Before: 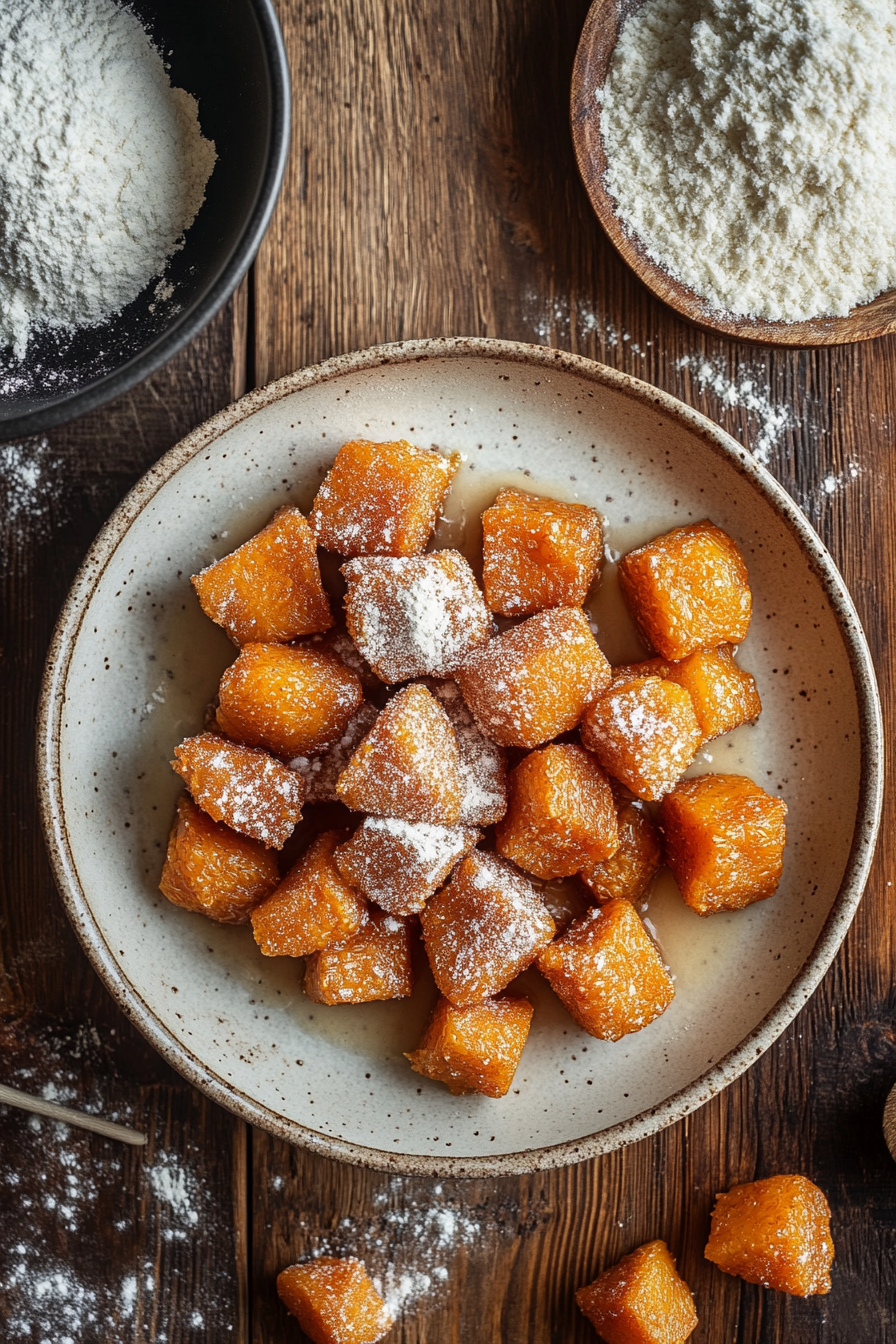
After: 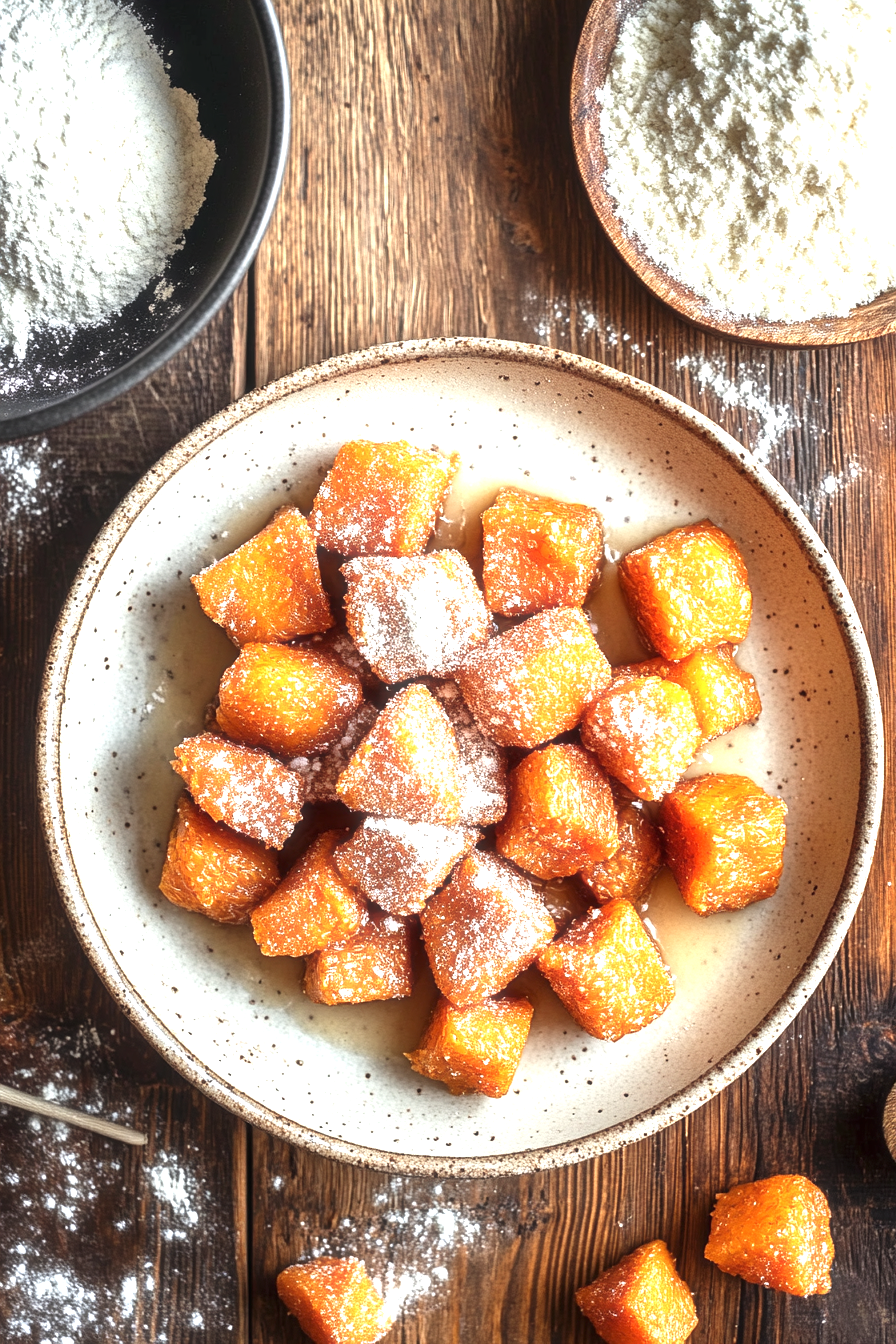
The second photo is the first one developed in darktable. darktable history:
haze removal: strength -0.044, compatibility mode true
exposure: black level correction 0, exposure 1.3 EV, compensate highlight preservation false
